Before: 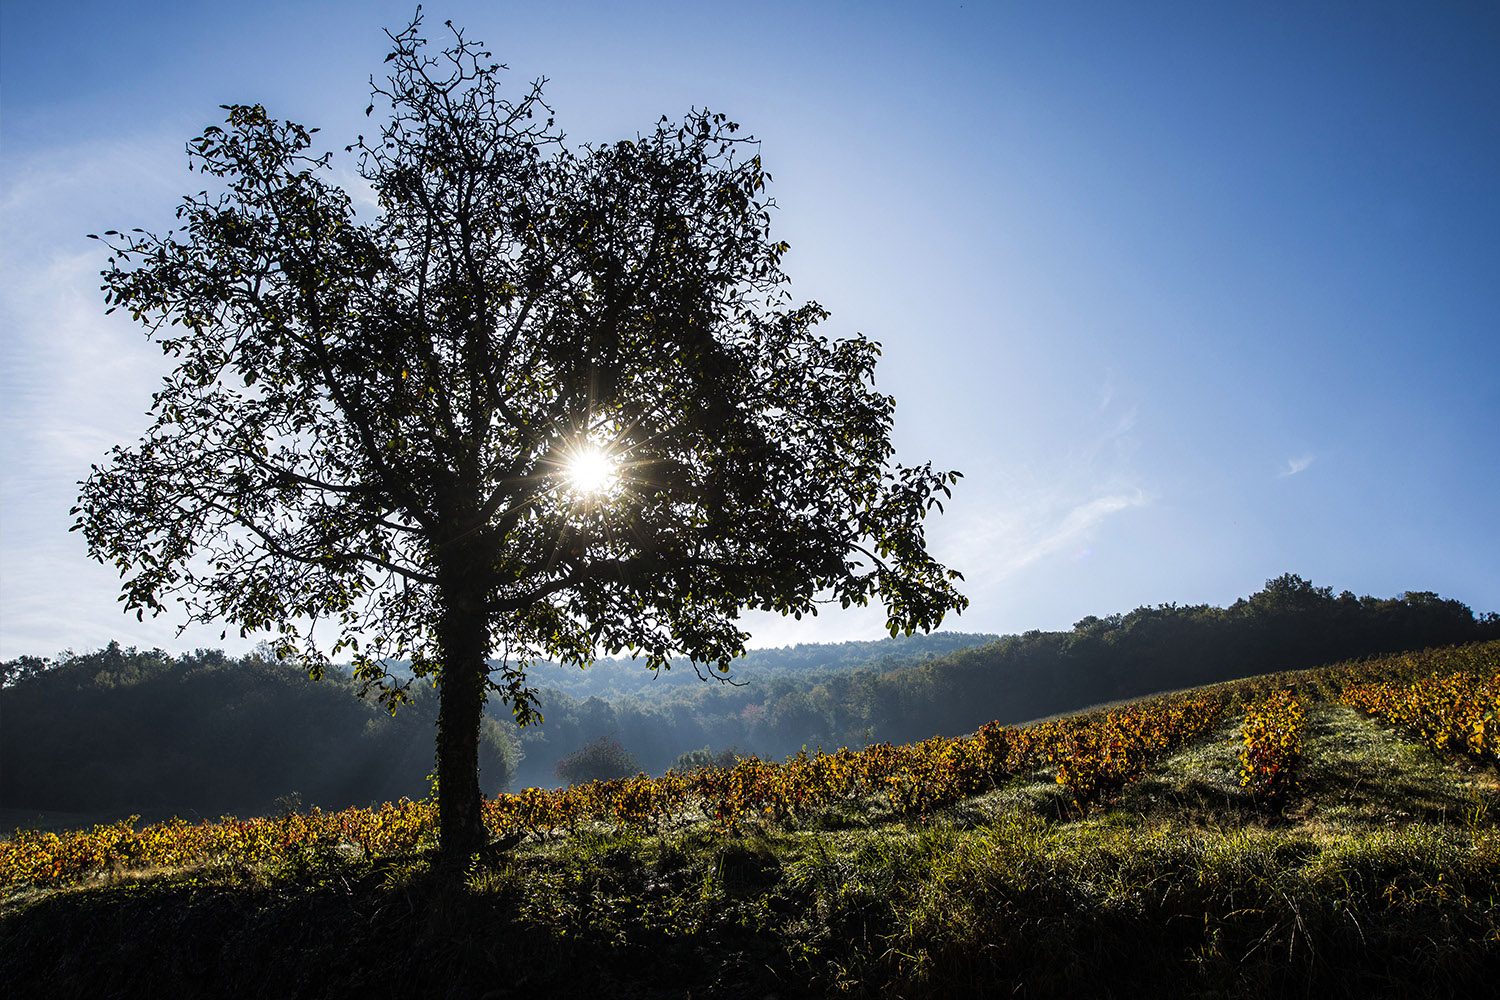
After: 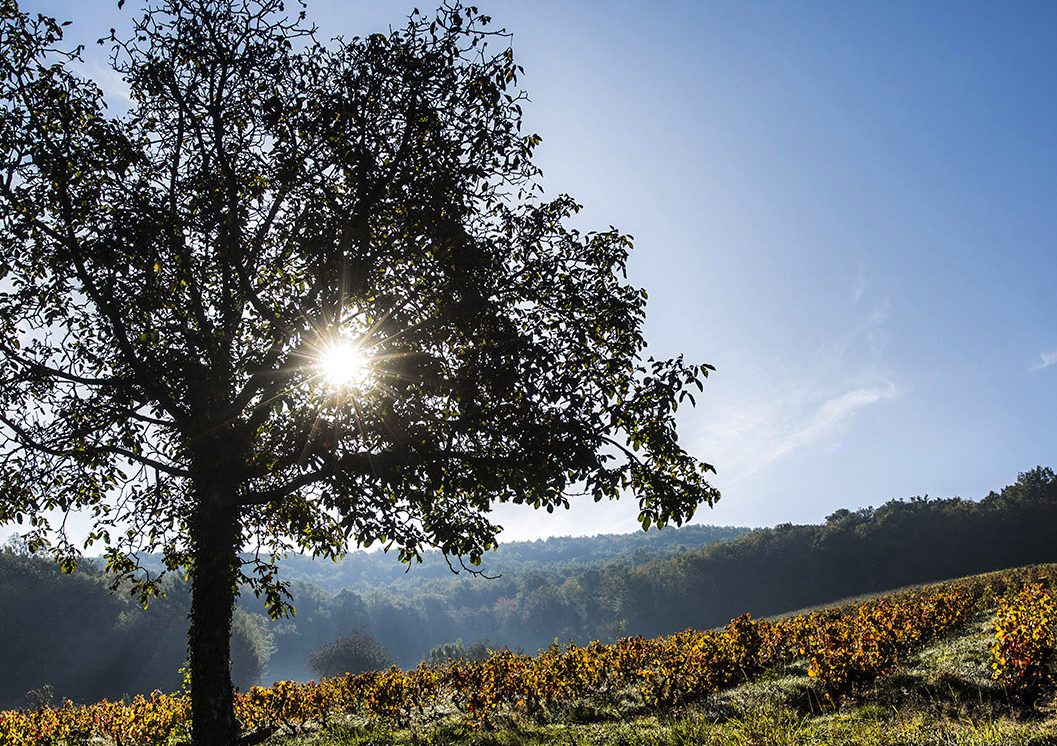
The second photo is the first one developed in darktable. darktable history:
crop and rotate: left 16.591%, top 10.791%, right 12.9%, bottom 14.537%
shadows and highlights: soften with gaussian
